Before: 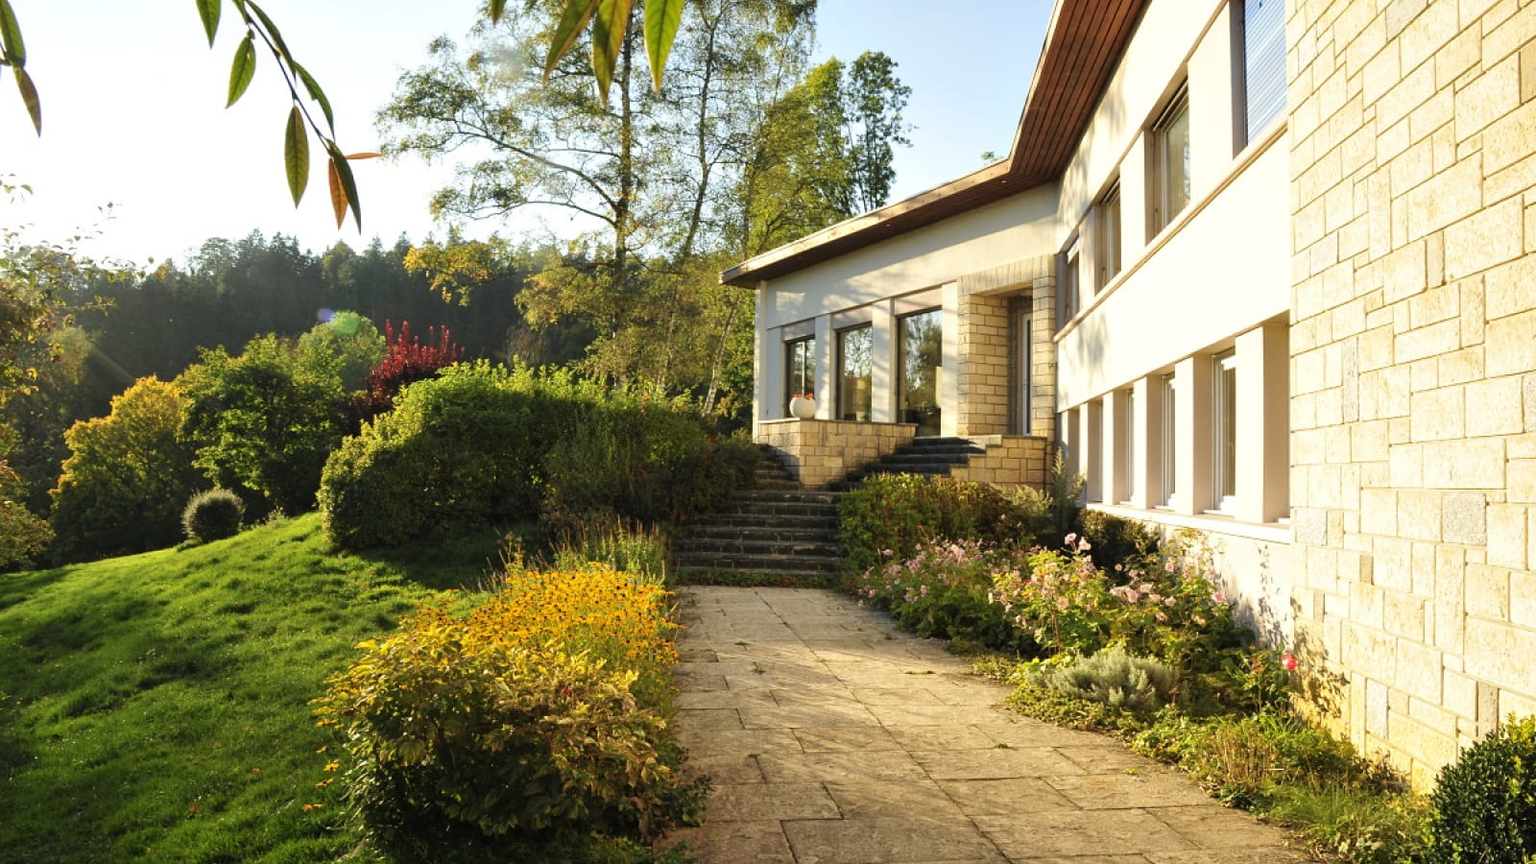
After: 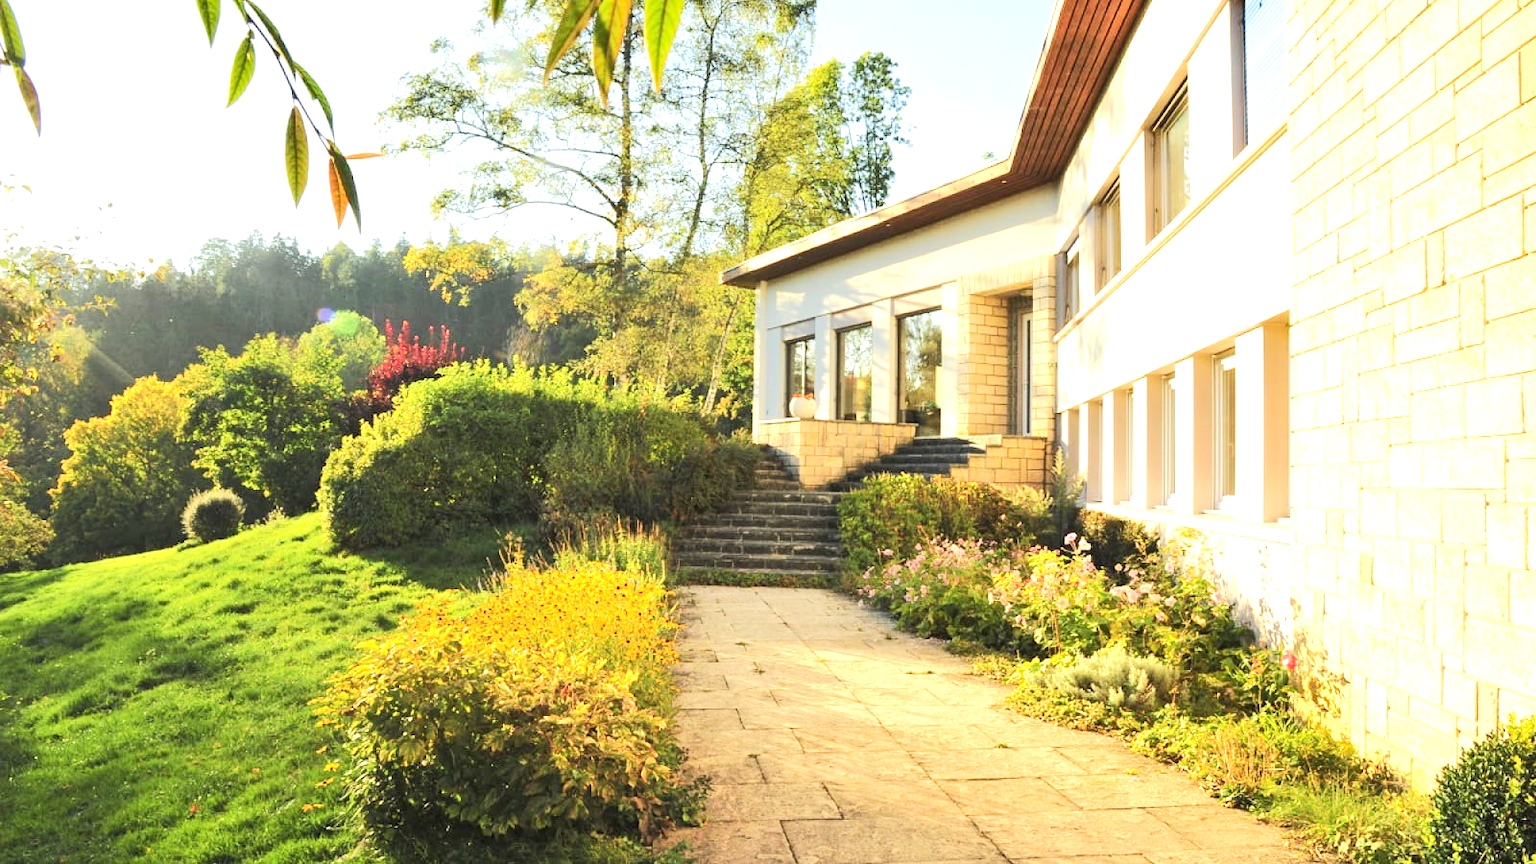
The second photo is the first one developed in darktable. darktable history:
tone equalizer: -8 EV 1.99 EV, -7 EV 1.97 EV, -6 EV 1.99 EV, -5 EV 1.97 EV, -4 EV 1.98 EV, -3 EV 1.48 EV, -2 EV 0.998 EV, -1 EV 0.48 EV, edges refinement/feathering 500, mask exposure compensation -1.57 EV, preserve details no
shadows and highlights: shadows 36.89, highlights -27.08, soften with gaussian
